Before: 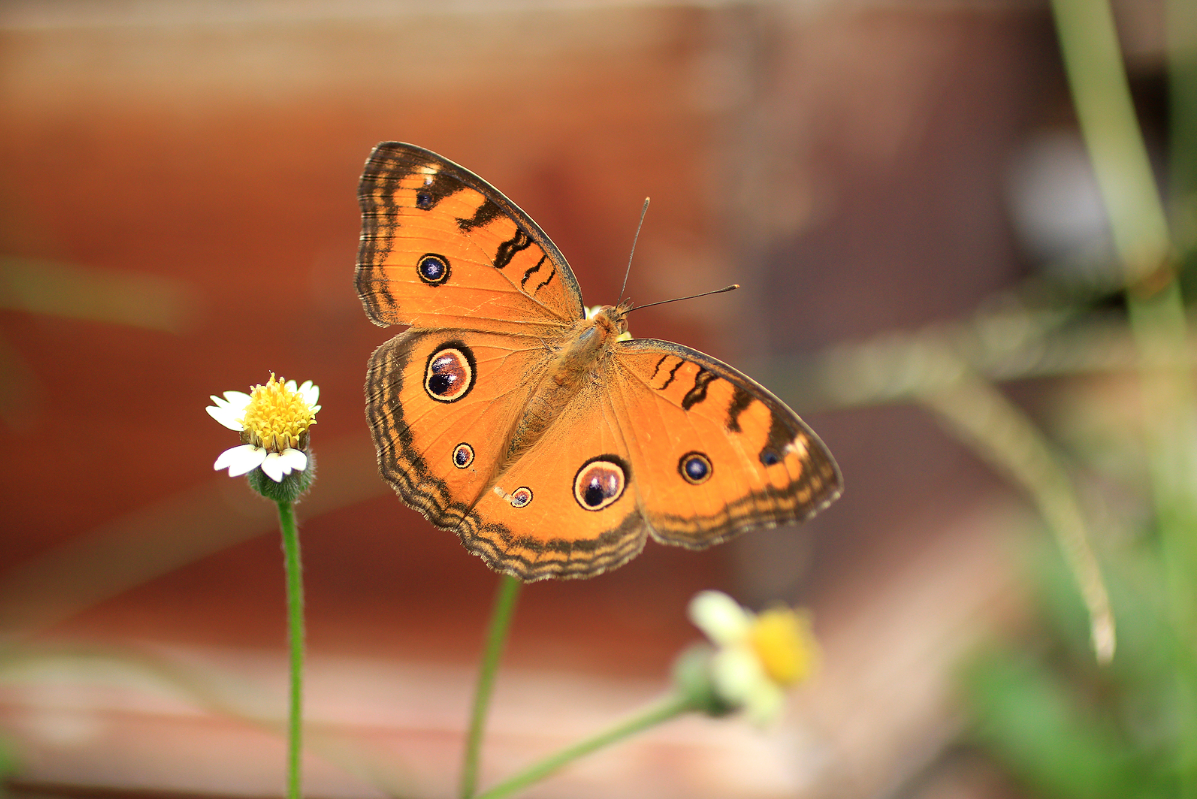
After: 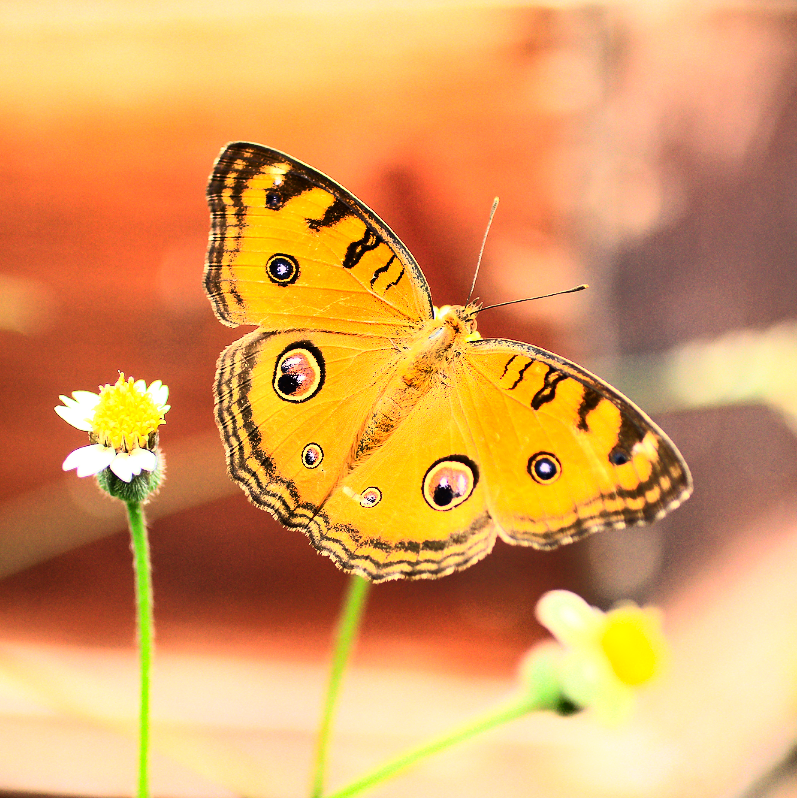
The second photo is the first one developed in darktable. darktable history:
crop and rotate: left 12.673%, right 20.66%
shadows and highlights: soften with gaussian
contrast brightness saturation: contrast 0.2, brightness 0.15, saturation 0.14
rgb curve: curves: ch0 [(0, 0) (0.21, 0.15) (0.24, 0.21) (0.5, 0.75) (0.75, 0.96) (0.89, 0.99) (1, 1)]; ch1 [(0, 0.02) (0.21, 0.13) (0.25, 0.2) (0.5, 0.67) (0.75, 0.9) (0.89, 0.97) (1, 1)]; ch2 [(0, 0.02) (0.21, 0.13) (0.25, 0.2) (0.5, 0.67) (0.75, 0.9) (0.89, 0.97) (1, 1)], compensate middle gray true
